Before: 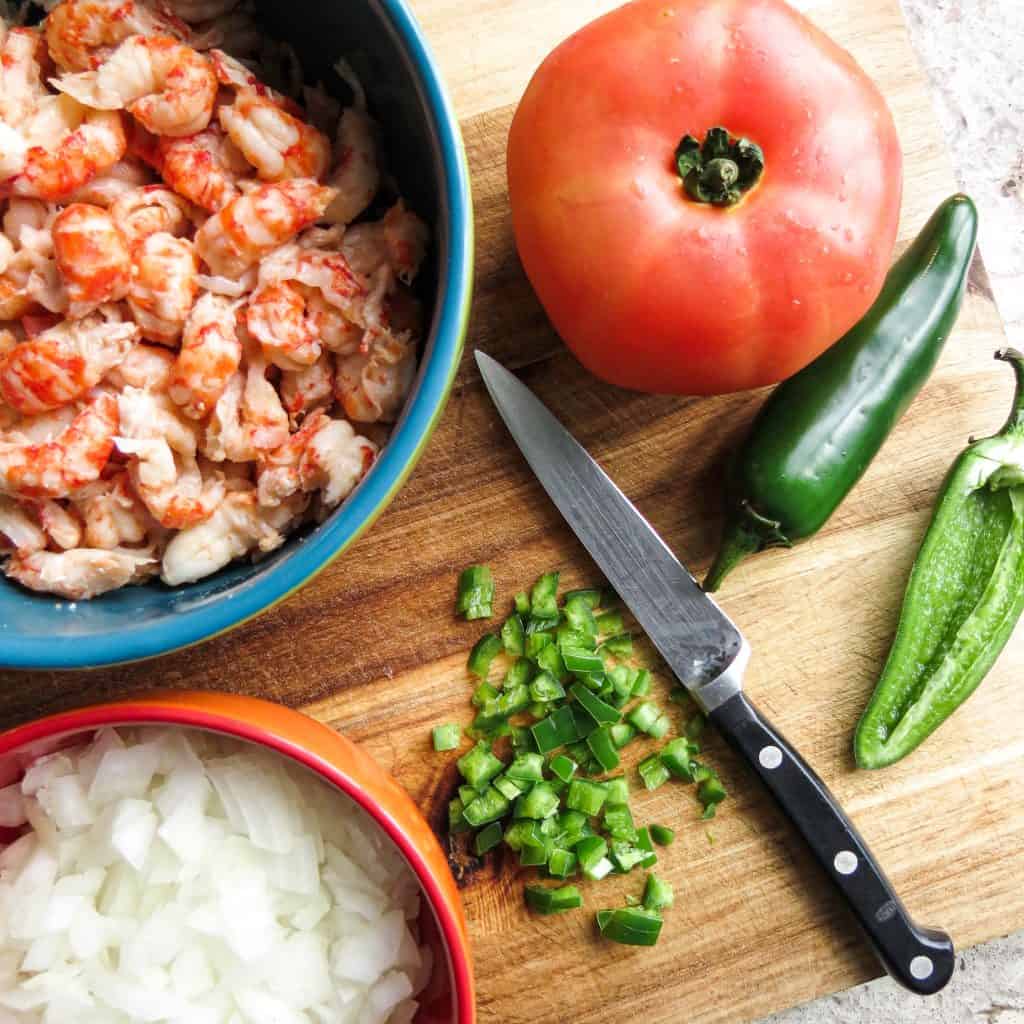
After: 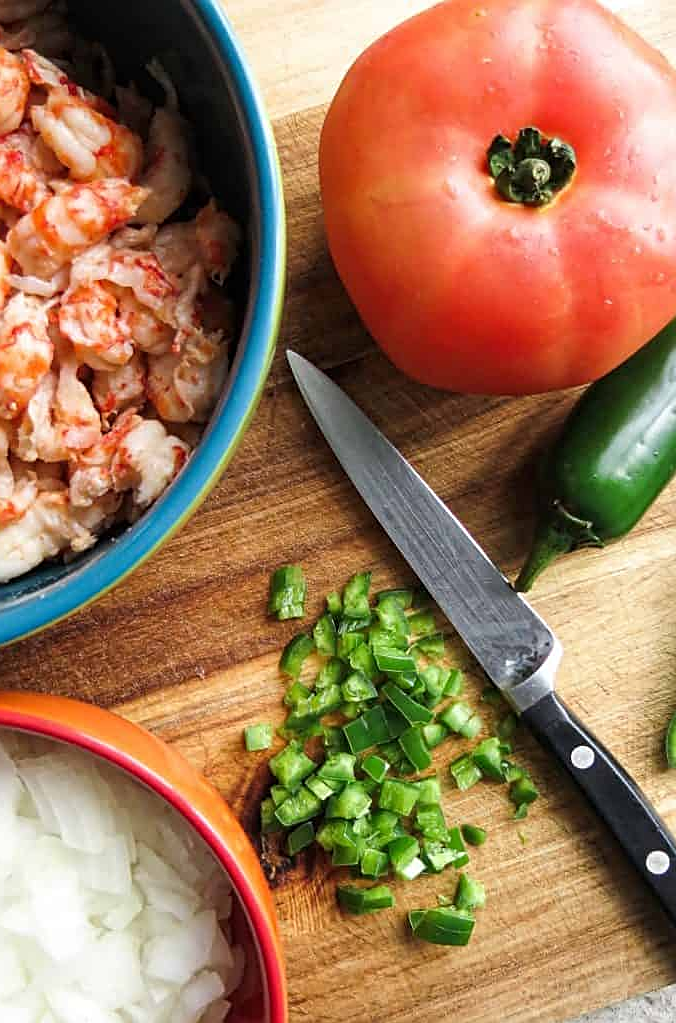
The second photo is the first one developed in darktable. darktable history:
sharpen: on, module defaults
crop and rotate: left 18.442%, right 15.508%
